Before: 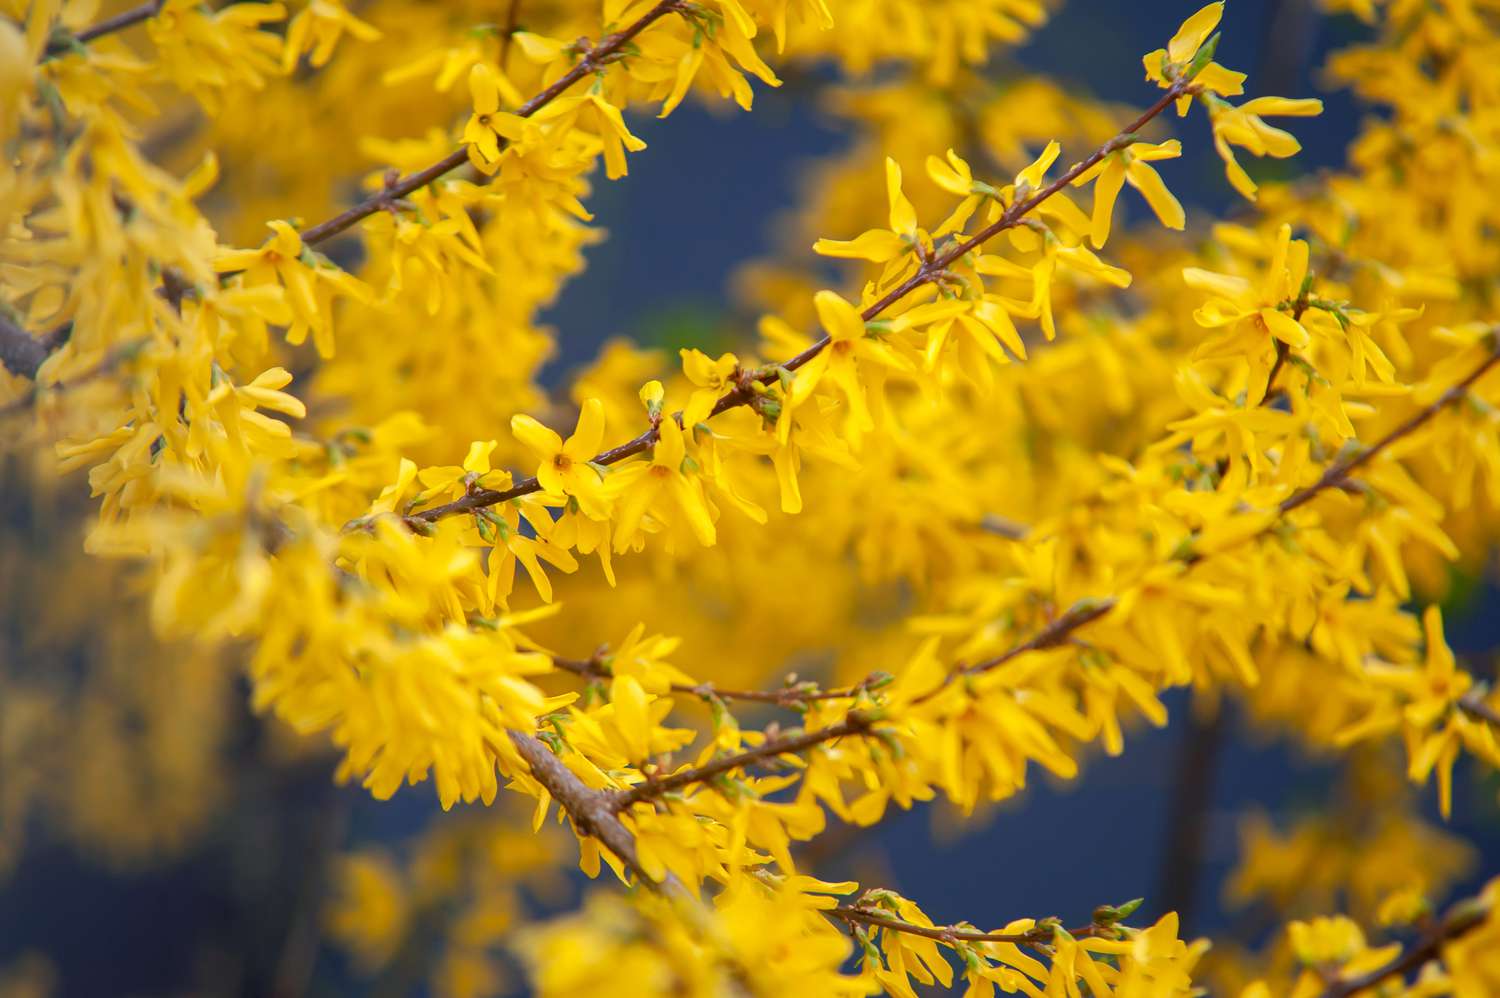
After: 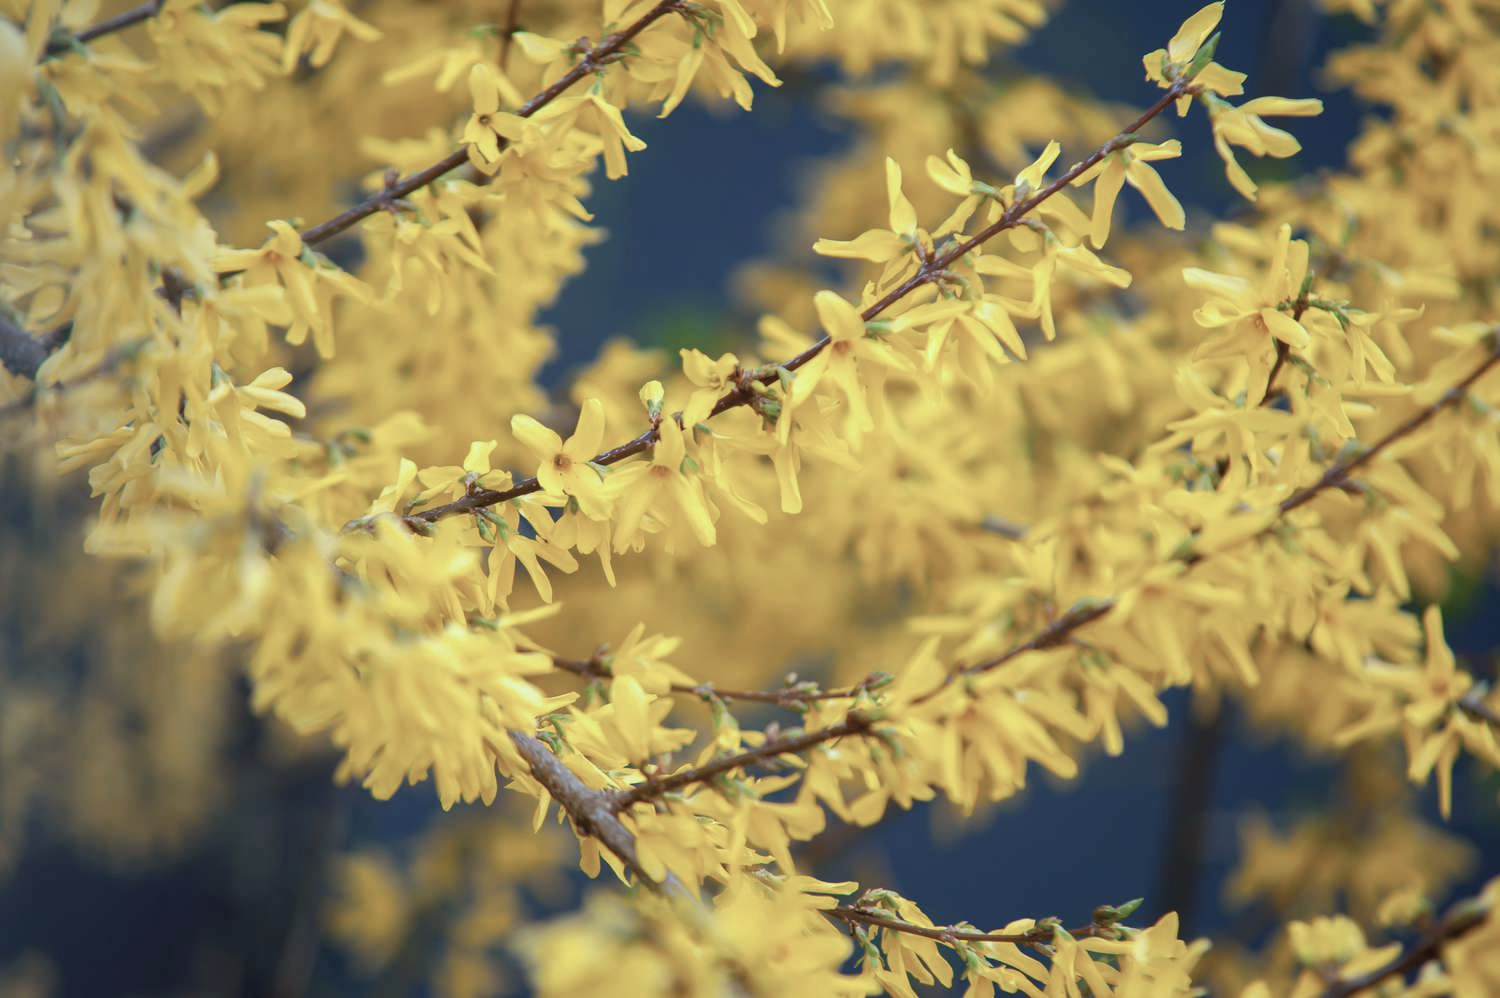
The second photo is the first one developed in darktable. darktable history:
color correction: highlights a* -12.31, highlights b* -17.85, saturation 0.704
